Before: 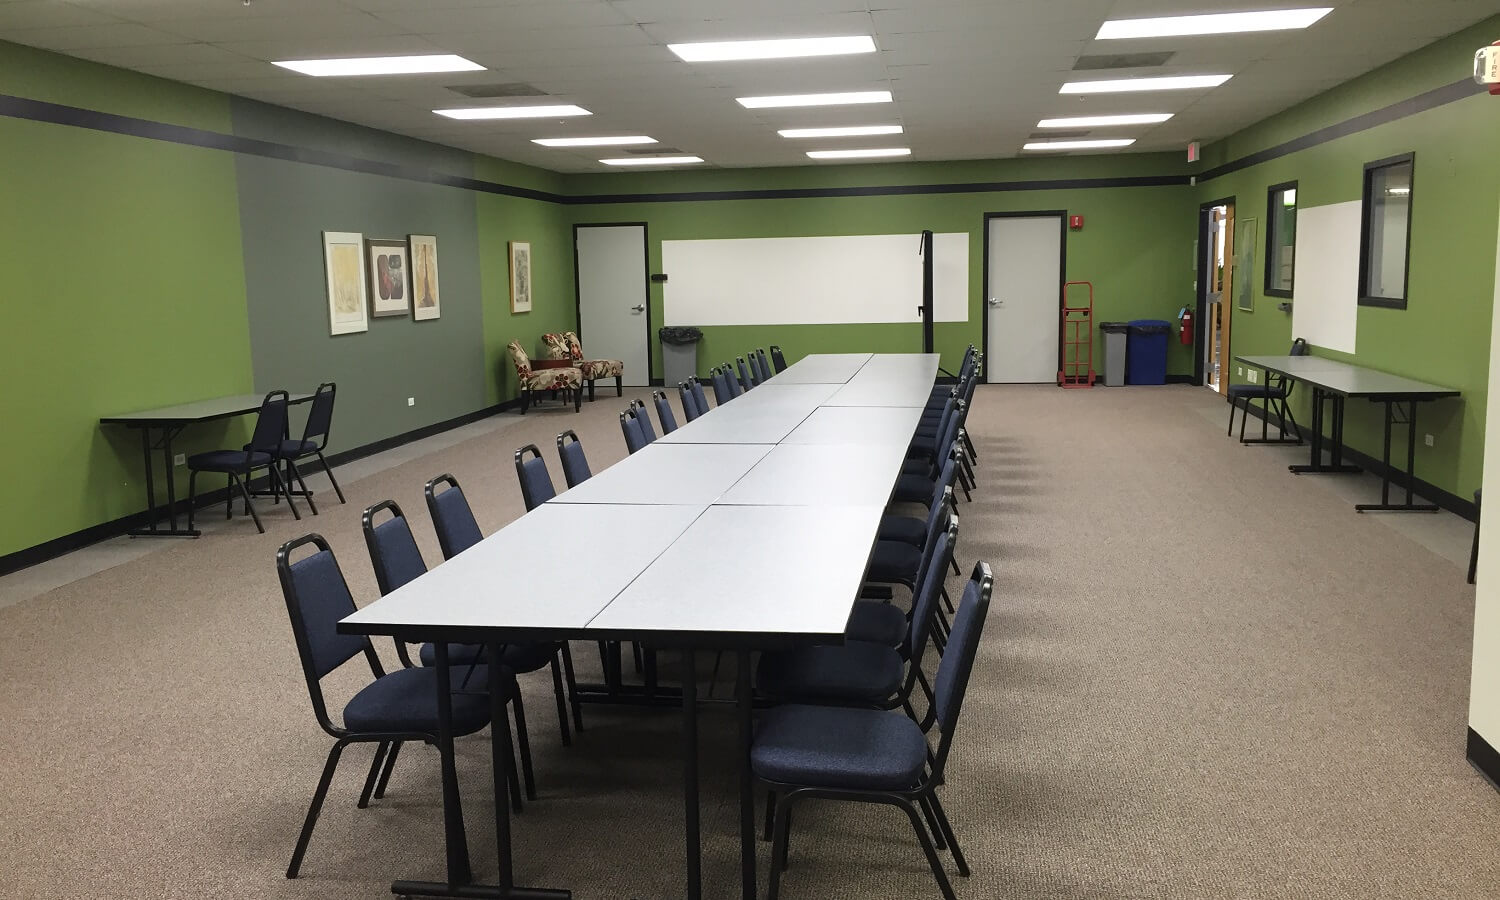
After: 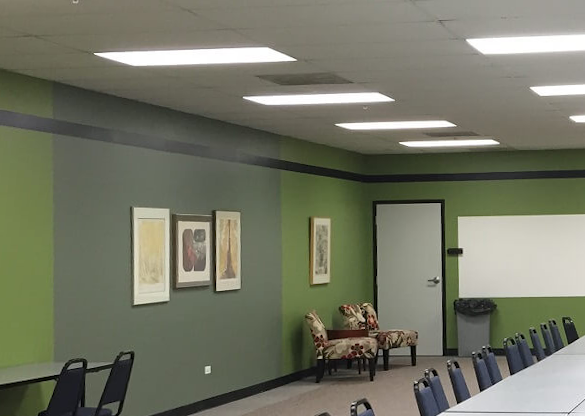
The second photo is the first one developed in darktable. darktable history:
crop and rotate: left 10.817%, top 0.062%, right 47.194%, bottom 53.626%
rotate and perspective: rotation 0.215°, lens shift (vertical) -0.139, crop left 0.069, crop right 0.939, crop top 0.002, crop bottom 0.996
